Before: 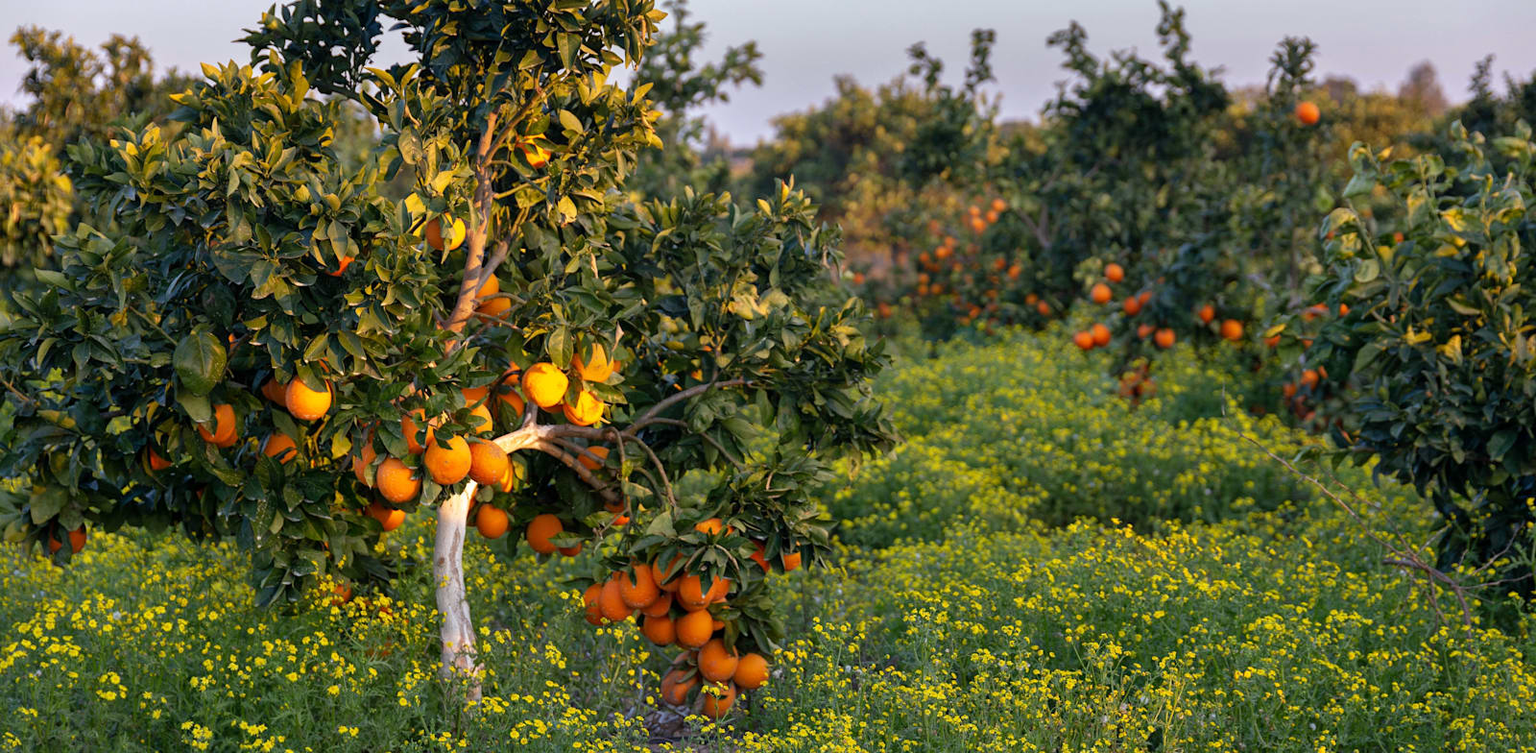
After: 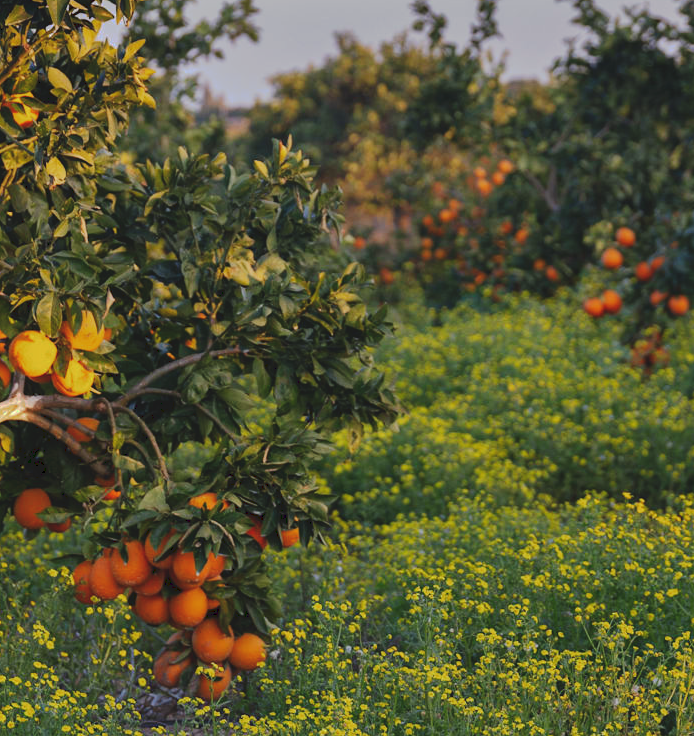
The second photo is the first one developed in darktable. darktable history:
tone curve: curves: ch0 [(0, 0) (0.003, 0.098) (0.011, 0.099) (0.025, 0.103) (0.044, 0.114) (0.069, 0.13) (0.1, 0.142) (0.136, 0.161) (0.177, 0.189) (0.224, 0.224) (0.277, 0.266) (0.335, 0.32) (0.399, 0.38) (0.468, 0.45) (0.543, 0.522) (0.623, 0.598) (0.709, 0.669) (0.801, 0.731) (0.898, 0.786) (1, 1)], preserve colors none
crop: left 33.452%, top 6.025%, right 23.155%
